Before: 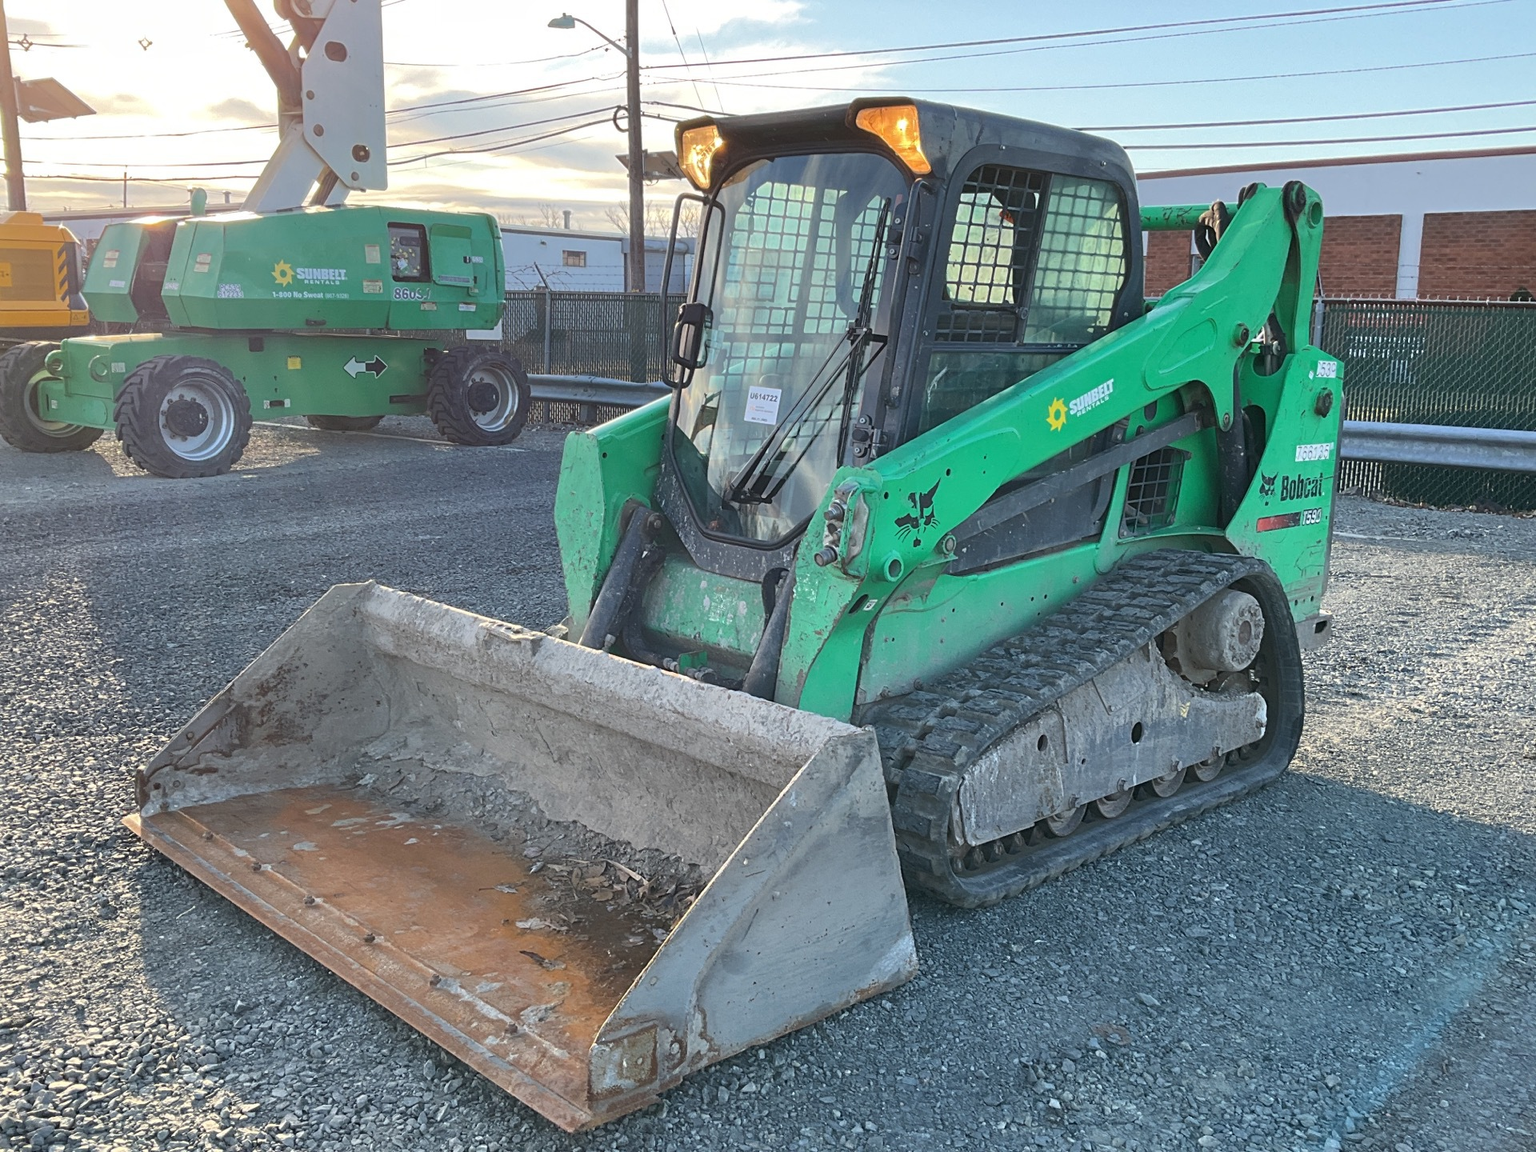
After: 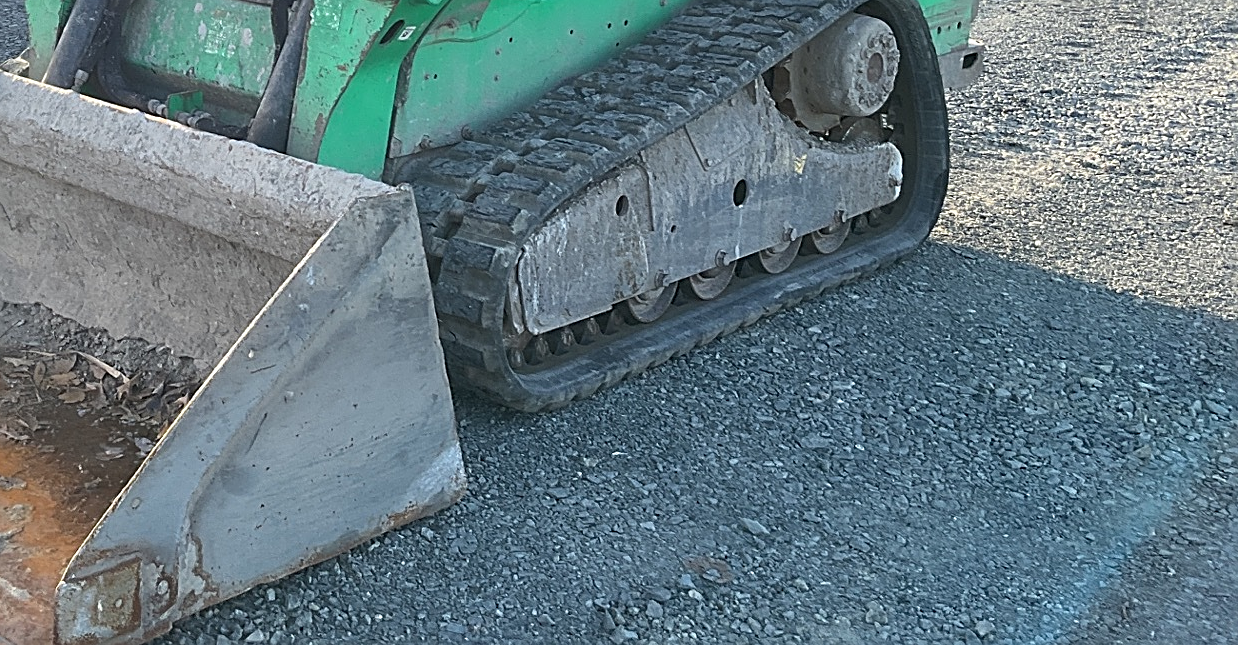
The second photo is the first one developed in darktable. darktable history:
sharpen: on, module defaults
crop and rotate: left 35.509%, top 50.238%, bottom 4.934%
